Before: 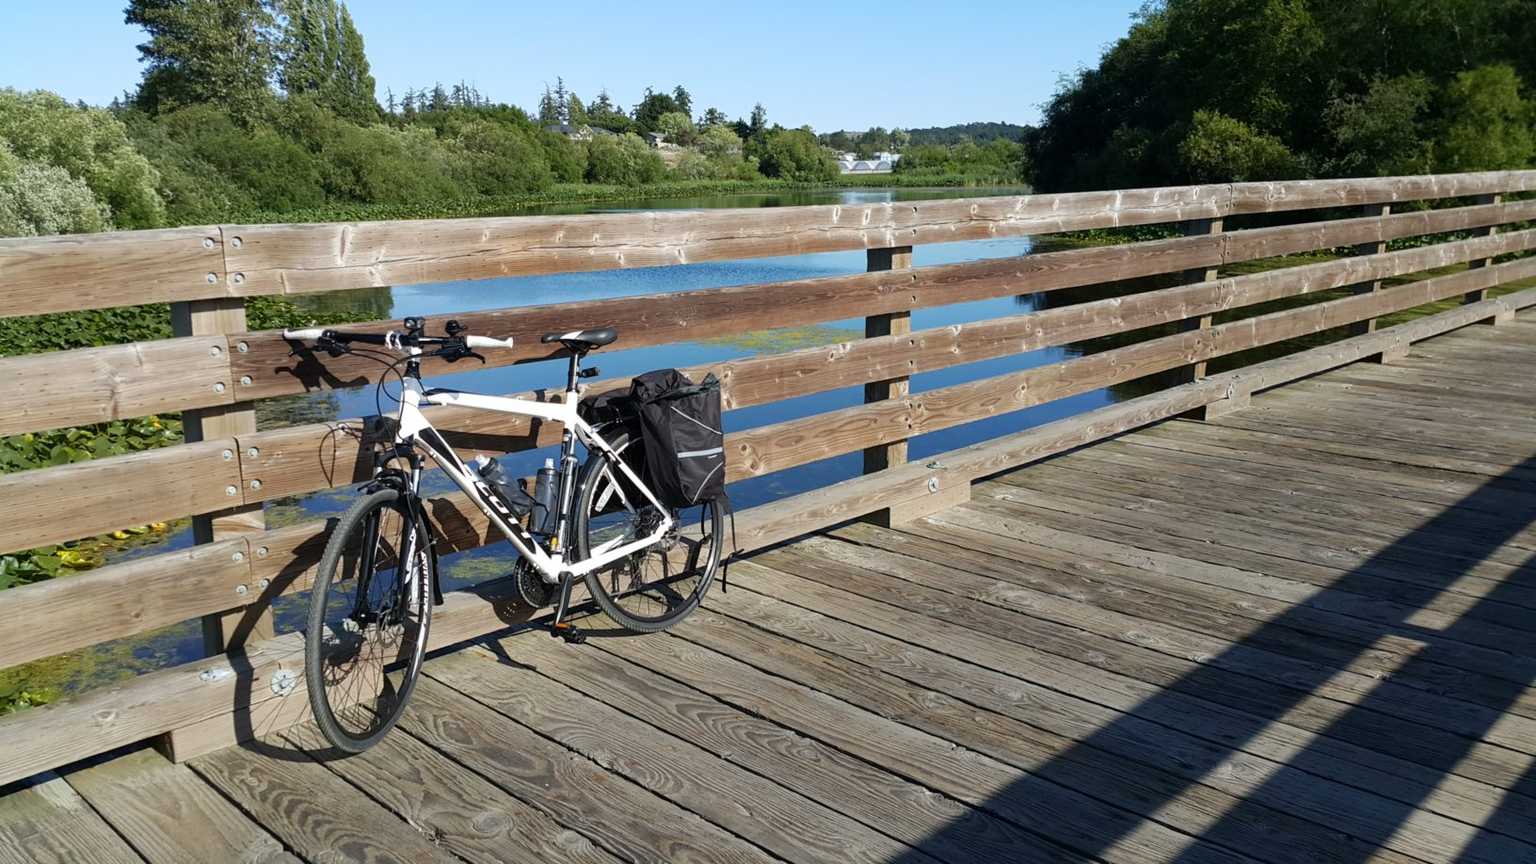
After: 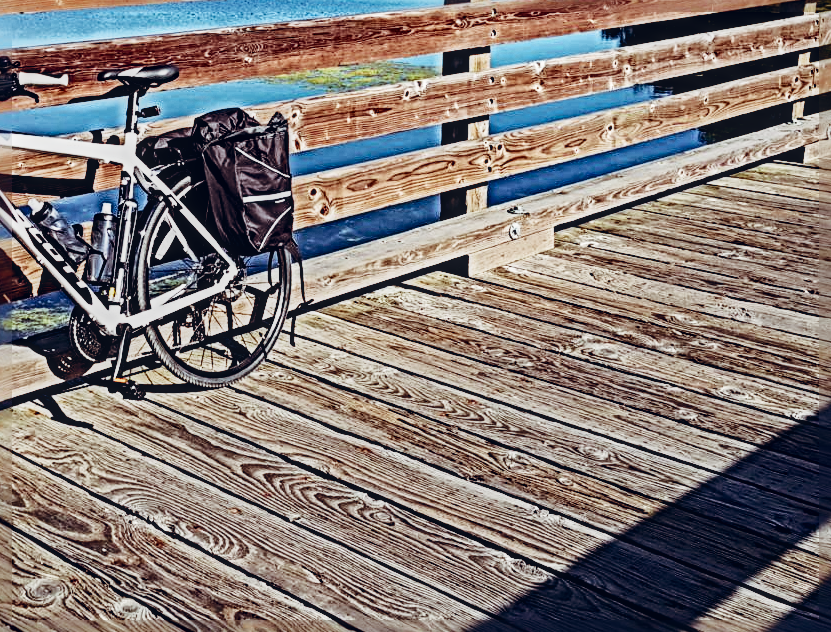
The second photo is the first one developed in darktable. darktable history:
crop and rotate: left 29.237%, top 31.152%, right 19.807%
sharpen: radius 6.3, amount 1.8, threshold 0
tone curve: curves: ch0 [(0, 0) (0.234, 0.191) (0.48, 0.534) (0.608, 0.667) (0.725, 0.809) (0.864, 0.922) (1, 1)]; ch1 [(0, 0) (0.453, 0.43) (0.5, 0.5) (0.615, 0.649) (1, 1)]; ch2 [(0, 0) (0.5, 0.5) (0.586, 0.617) (1, 1)], color space Lab, independent channels, preserve colors none
contrast brightness saturation: saturation 0.13
local contrast: on, module defaults
sigmoid: skew -0.2, preserve hue 0%, red attenuation 0.1, red rotation 0.035, green attenuation 0.1, green rotation -0.017, blue attenuation 0.15, blue rotation -0.052, base primaries Rec2020
color balance rgb: shadows lift › chroma 9.92%, shadows lift › hue 45.12°, power › luminance 3.26%, power › hue 231.93°, global offset › luminance 0.4%, global offset › chroma 0.21%, global offset › hue 255.02°
shadows and highlights: radius 125.46, shadows 21.19, highlights -21.19, low approximation 0.01
